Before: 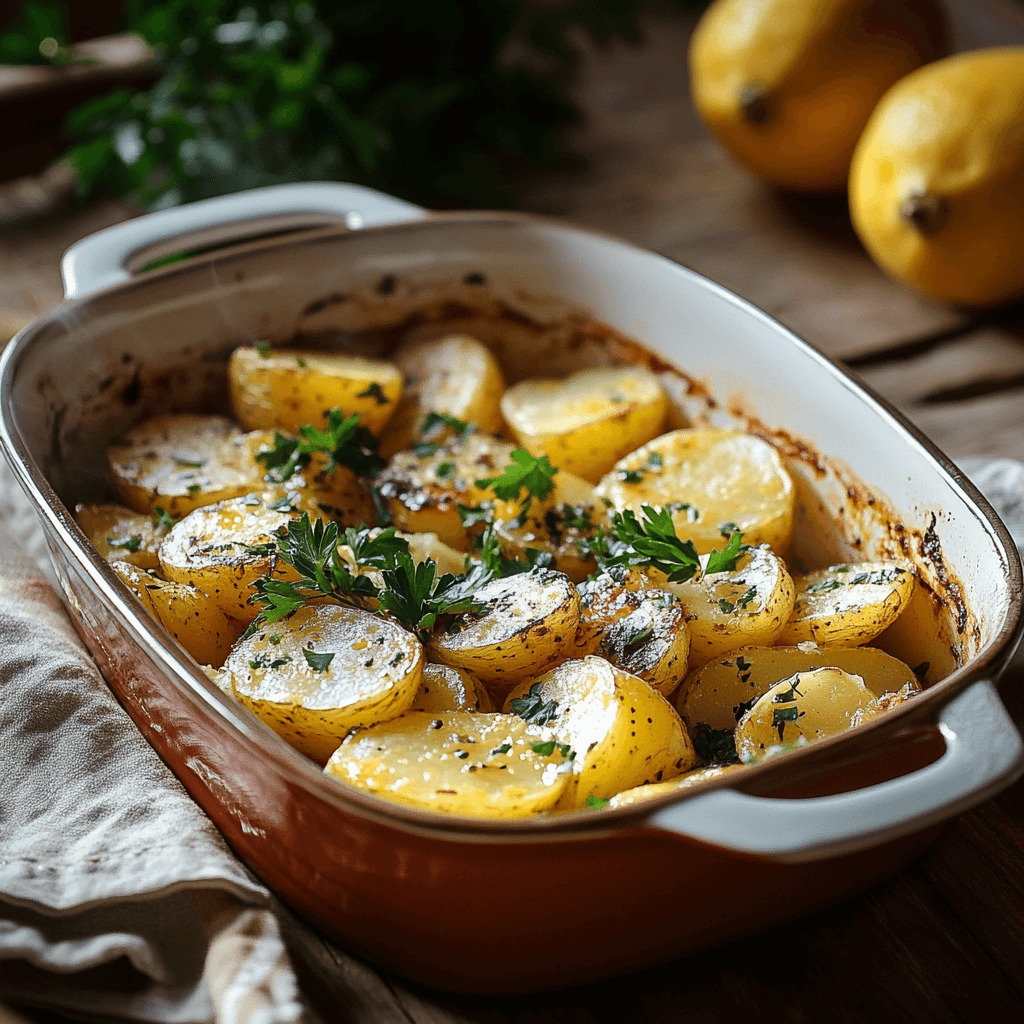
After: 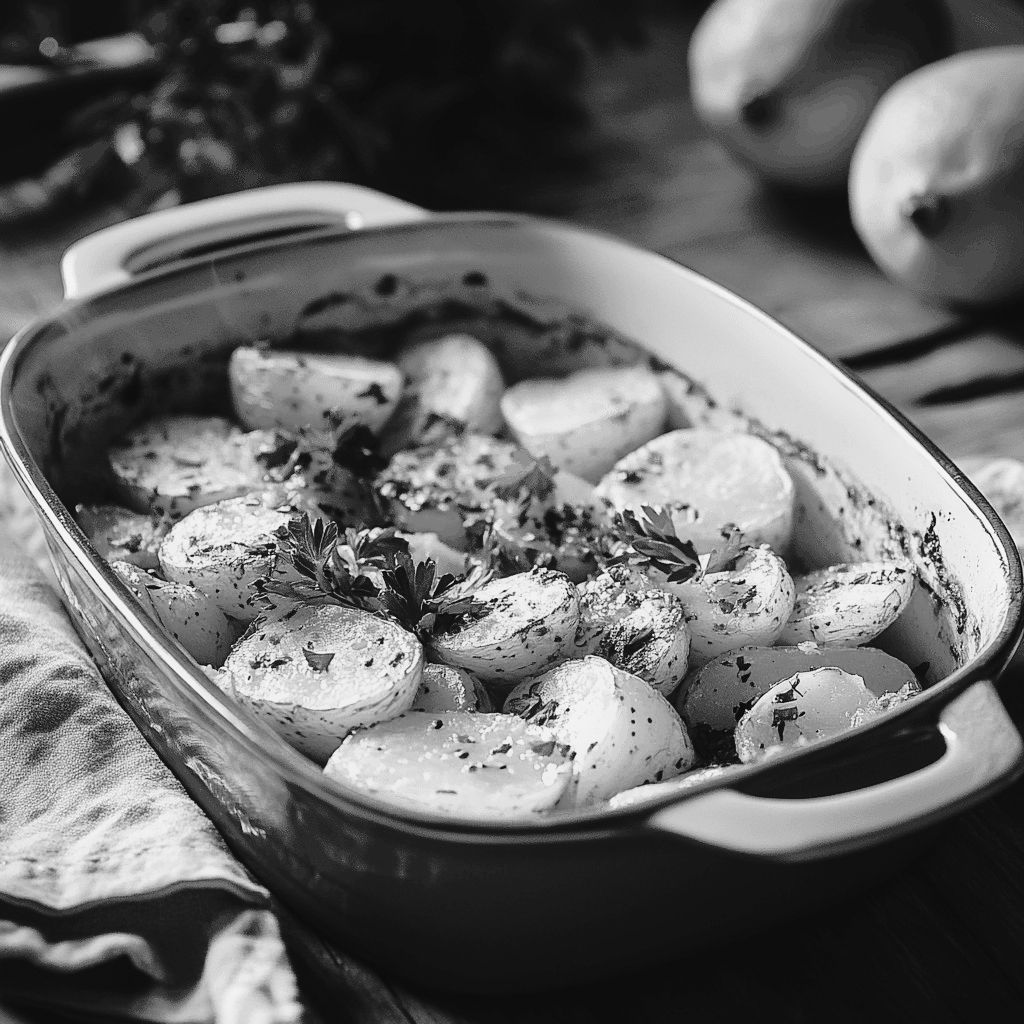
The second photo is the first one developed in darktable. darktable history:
tone curve: curves: ch0 [(0, 0.029) (0.168, 0.142) (0.359, 0.44) (0.469, 0.544) (0.634, 0.722) (0.858, 0.903) (1, 0.968)]; ch1 [(0, 0) (0.437, 0.453) (0.472, 0.47) (0.502, 0.502) (0.54, 0.534) (0.57, 0.592) (0.618, 0.66) (0.699, 0.749) (0.859, 0.899) (1, 1)]; ch2 [(0, 0) (0.33, 0.301) (0.421, 0.443) (0.476, 0.498) (0.505, 0.503) (0.547, 0.557) (0.586, 0.634) (0.608, 0.676) (1, 1)], color space Lab, independent channels, preserve colors none
monochrome: on, module defaults
